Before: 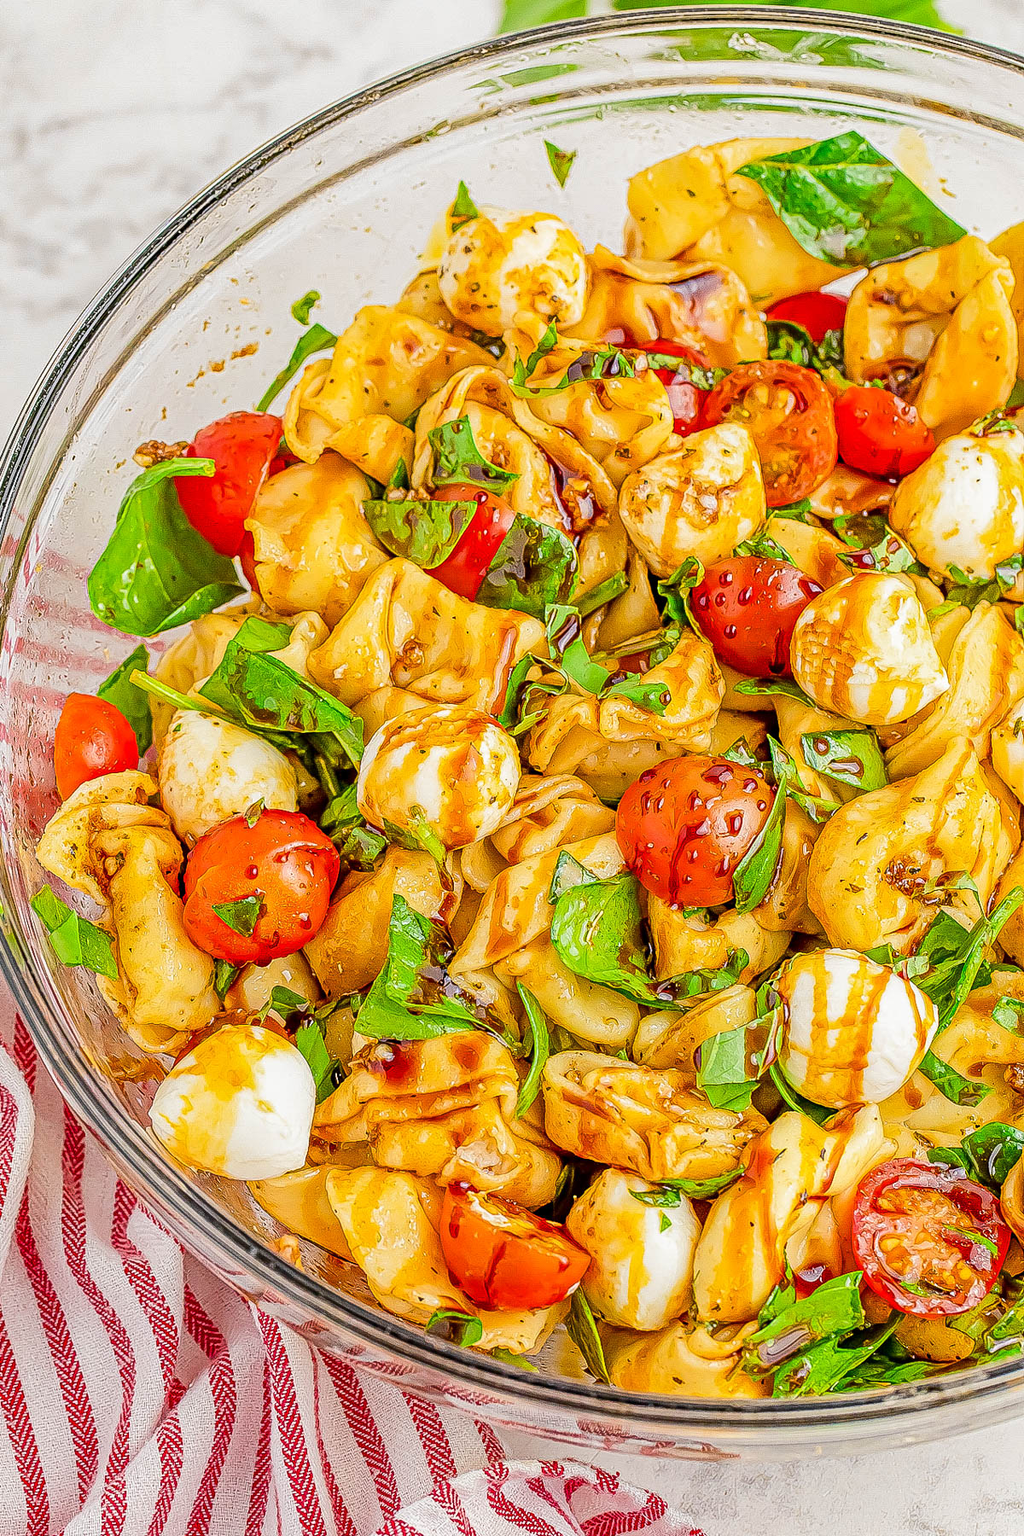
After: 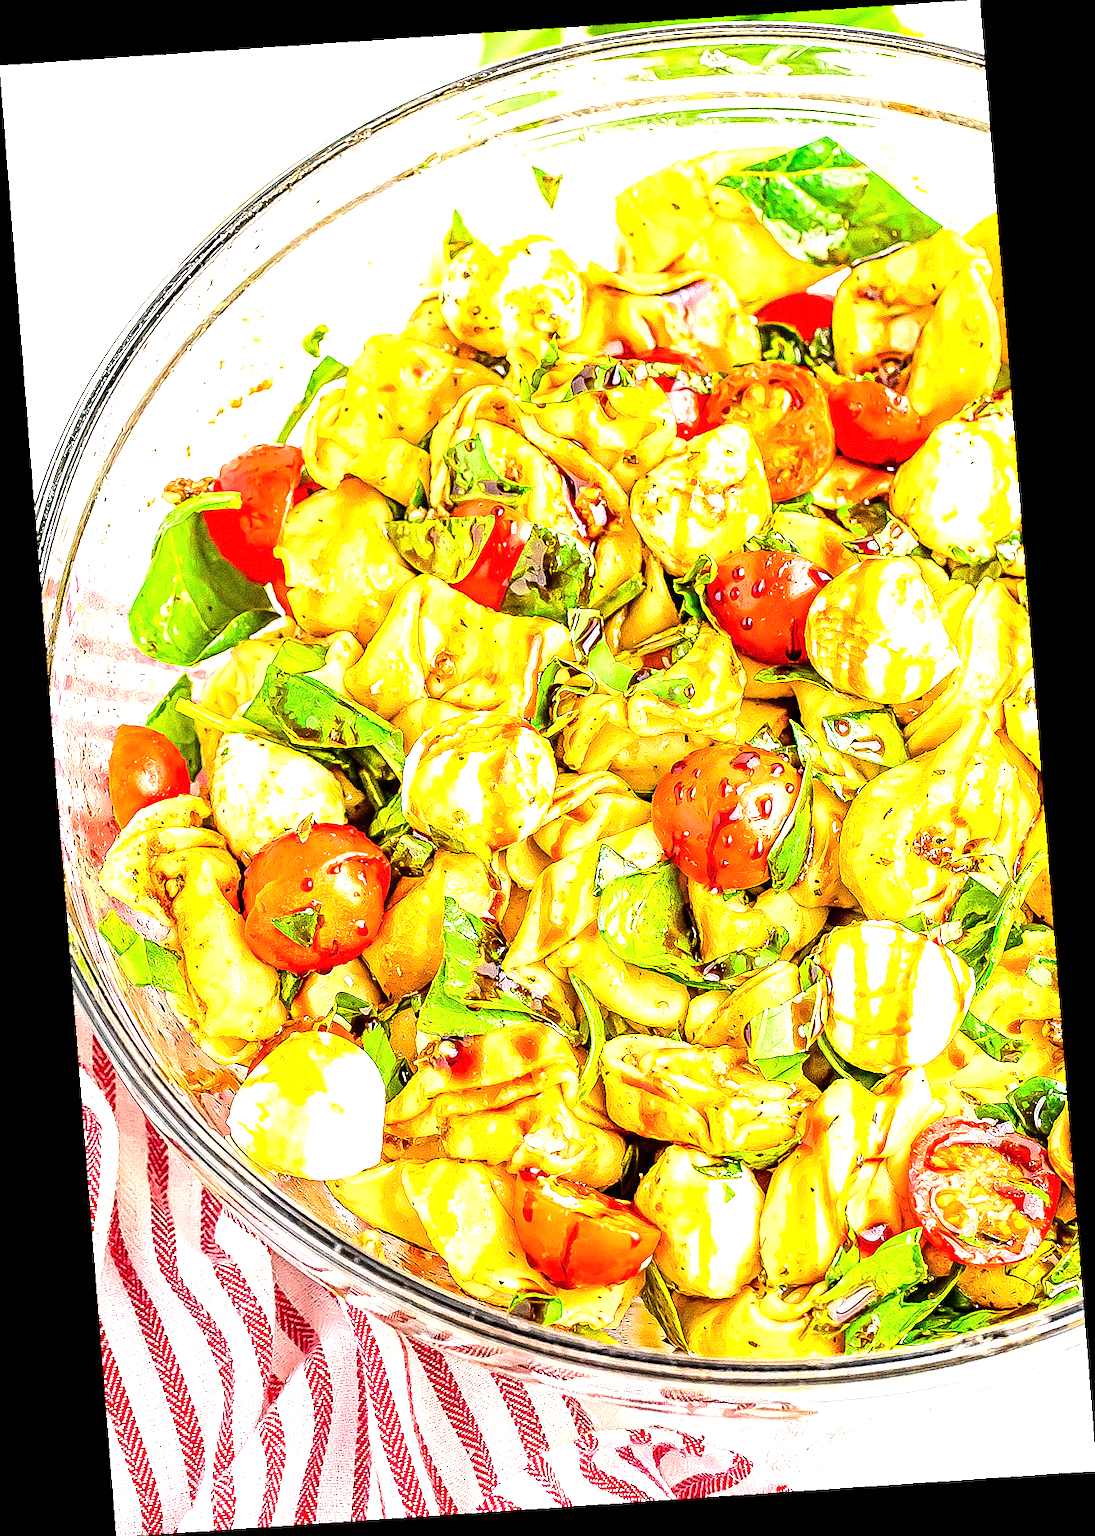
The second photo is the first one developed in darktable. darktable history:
exposure: black level correction 0, exposure 0.7 EV, compensate exposure bias true, compensate highlight preservation false
tone equalizer: -8 EV -0.75 EV, -7 EV -0.7 EV, -6 EV -0.6 EV, -5 EV -0.4 EV, -3 EV 0.4 EV, -2 EV 0.6 EV, -1 EV 0.7 EV, +0 EV 0.75 EV, edges refinement/feathering 500, mask exposure compensation -1.57 EV, preserve details no
rotate and perspective: rotation -4.2°, shear 0.006, automatic cropping off
